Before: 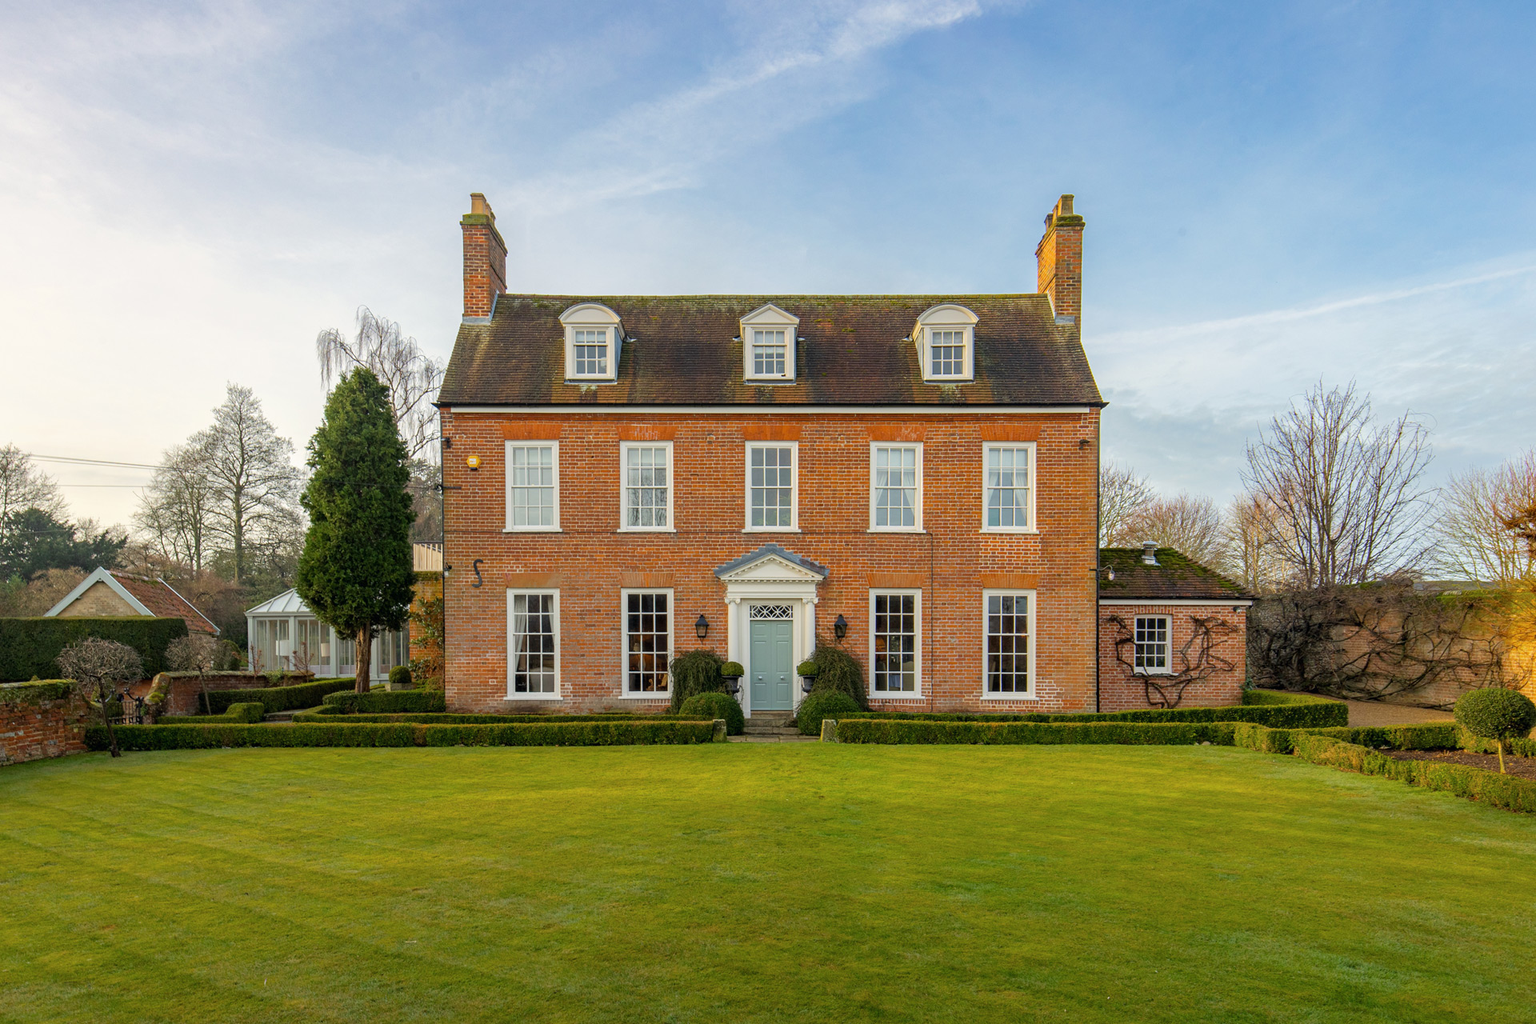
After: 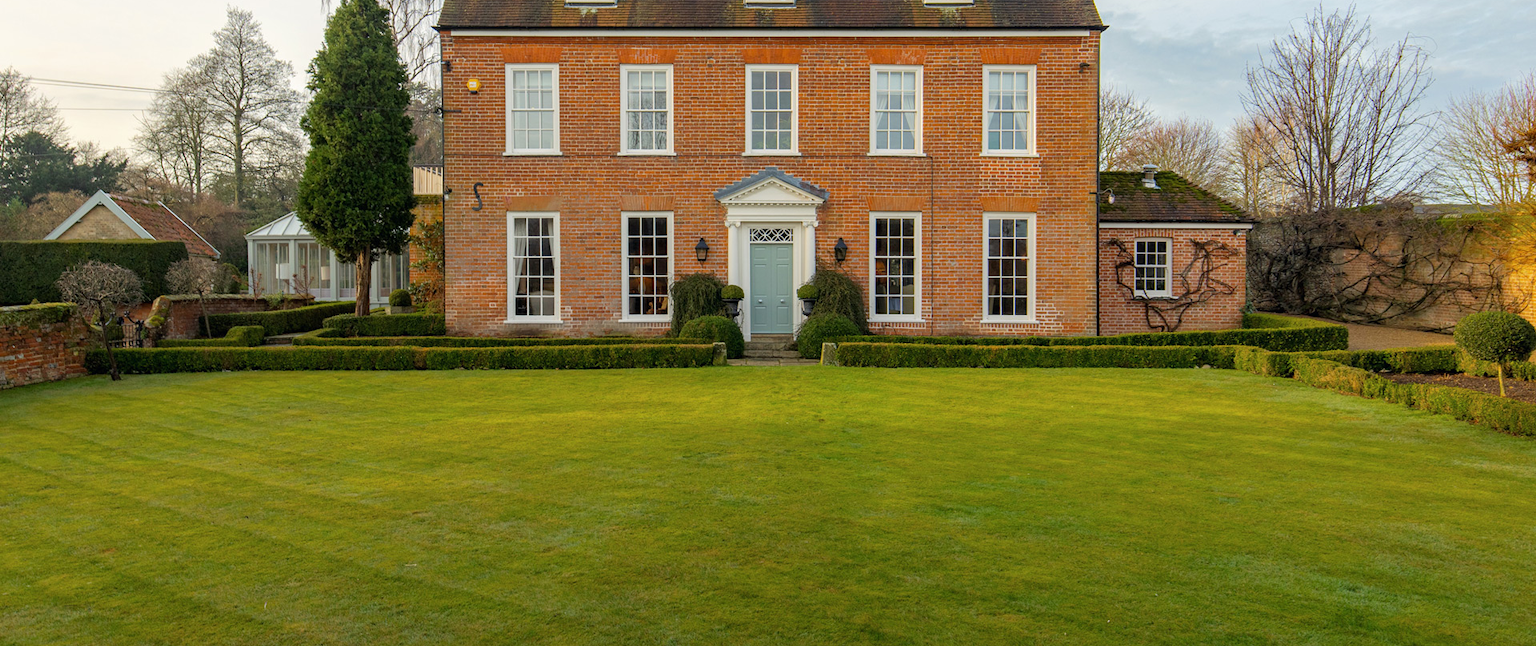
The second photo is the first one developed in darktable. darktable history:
crop and rotate: top 36.862%
